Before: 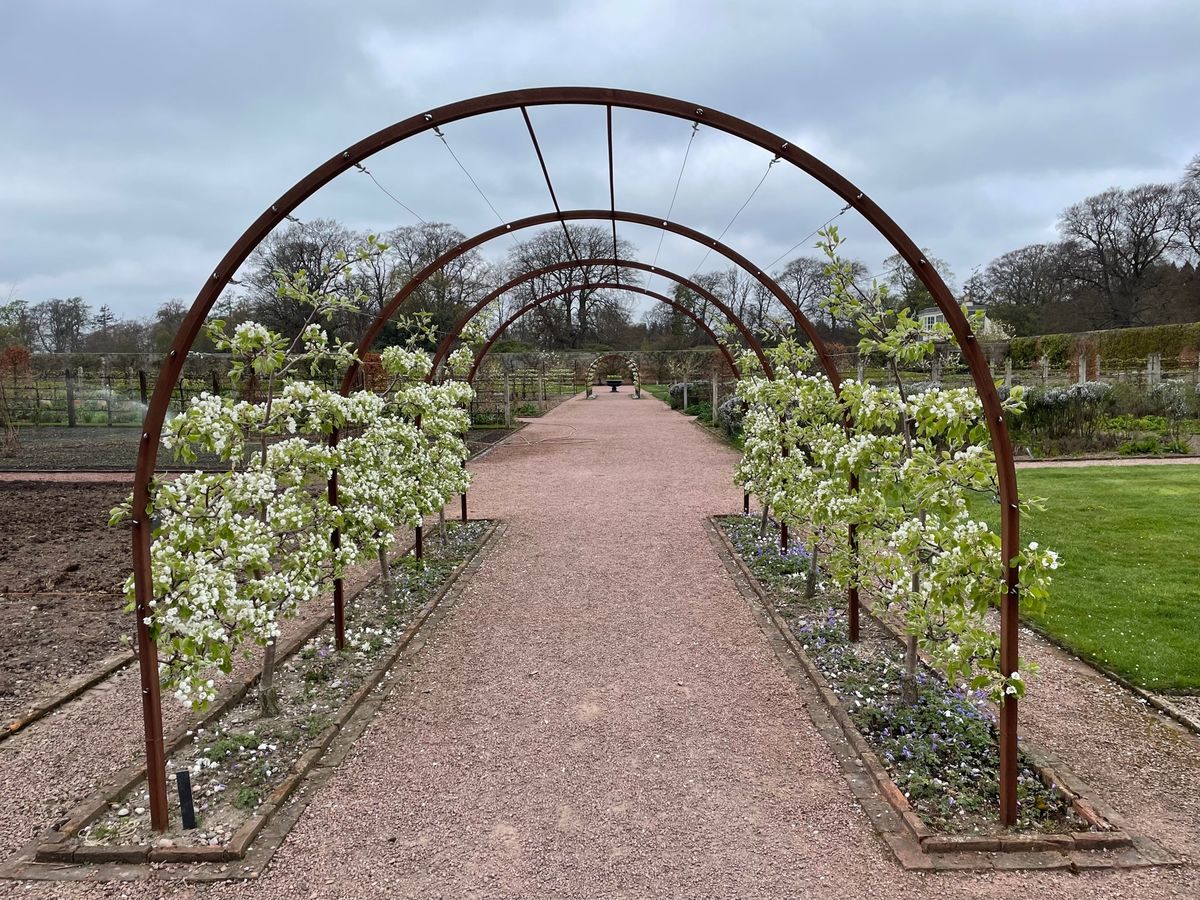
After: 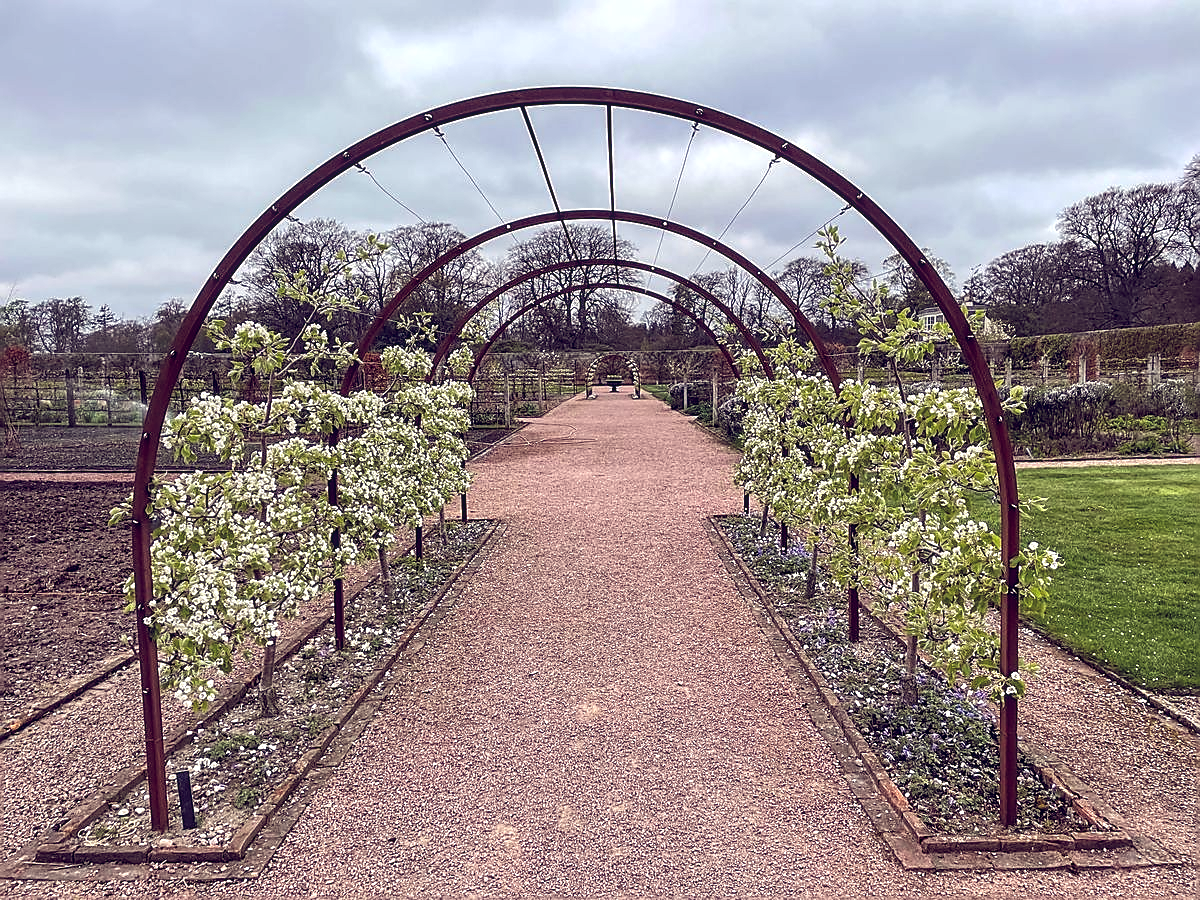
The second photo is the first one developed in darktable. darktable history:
sharpen: radius 1.4, amount 1.25, threshold 0.7
color balance: lift [1.001, 0.997, 0.99, 1.01], gamma [1.007, 1, 0.975, 1.025], gain [1, 1.065, 1.052, 0.935], contrast 13.25%
local contrast: on, module defaults
